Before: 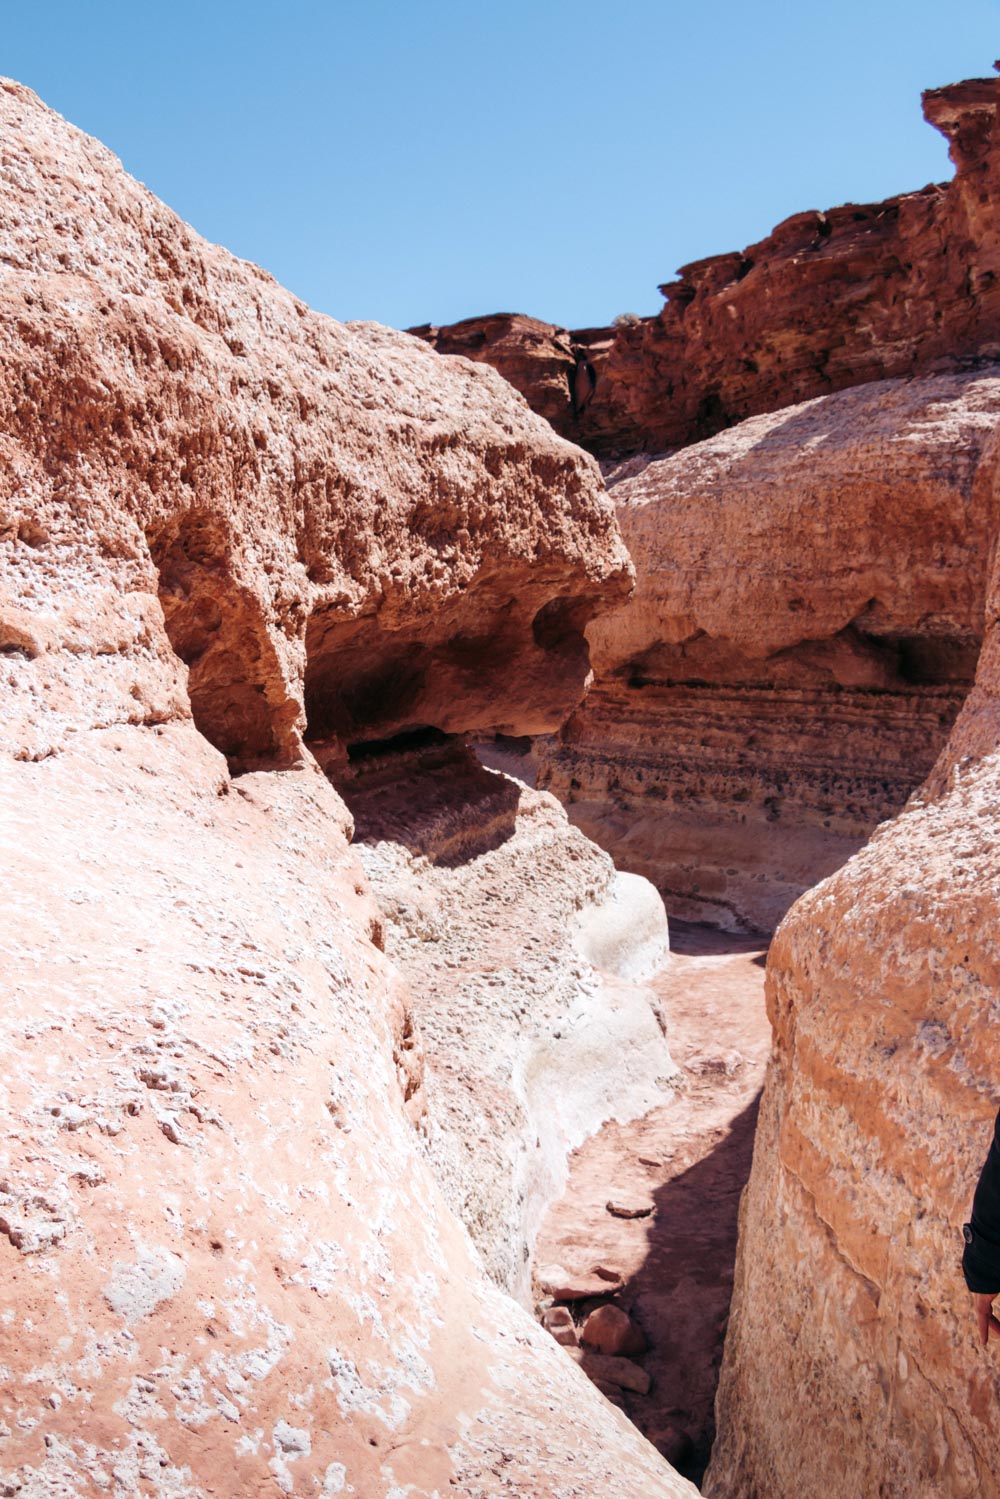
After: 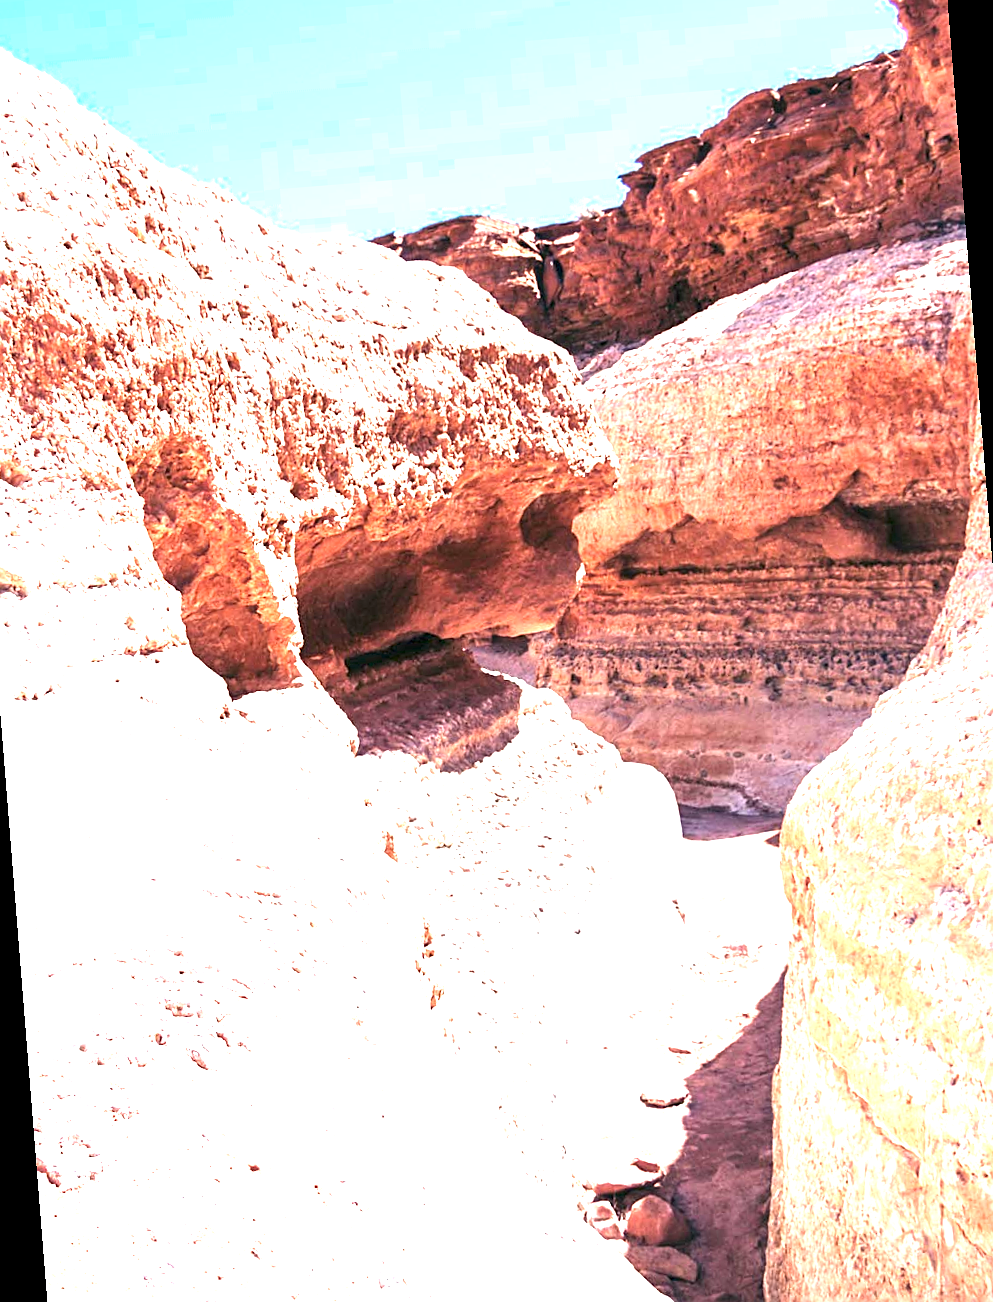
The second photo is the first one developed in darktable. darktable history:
sharpen: on, module defaults
exposure: exposure 2.207 EV, compensate highlight preservation false
color zones: curves: ch0 [(0.25, 0.5) (0.636, 0.25) (0.75, 0.5)]
rotate and perspective: rotation -4.57°, crop left 0.054, crop right 0.944, crop top 0.087, crop bottom 0.914
